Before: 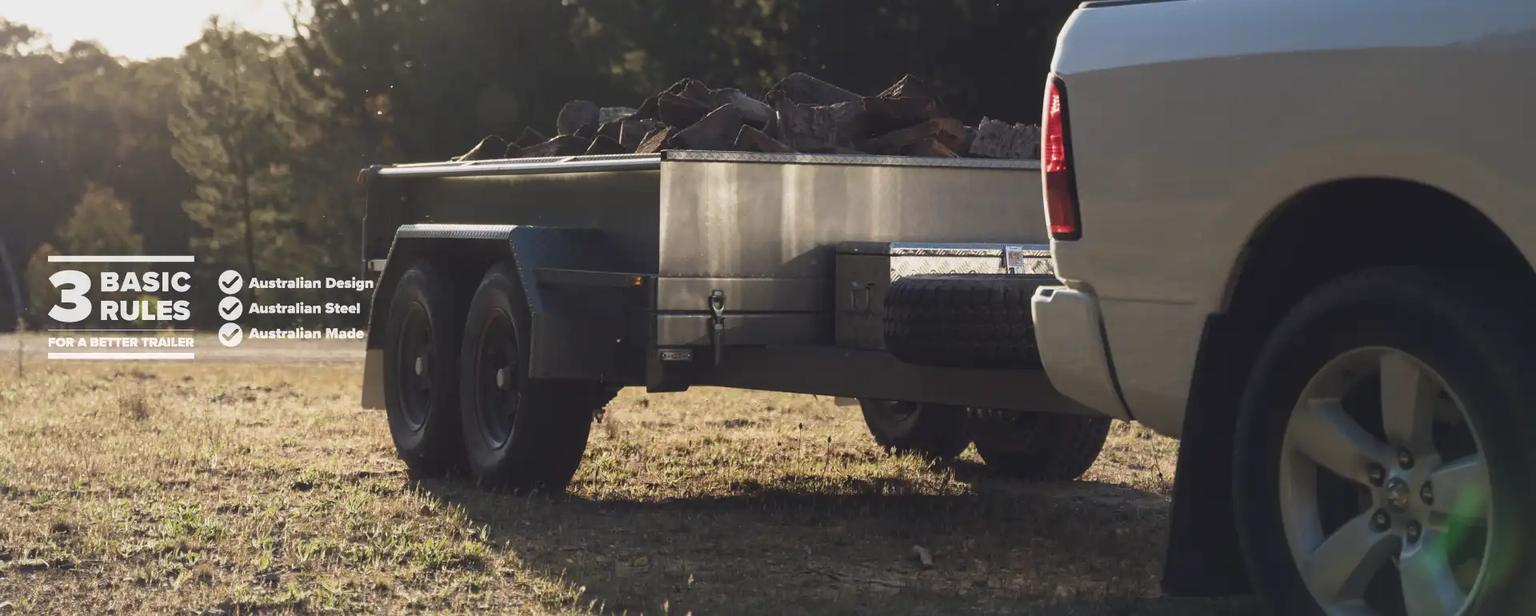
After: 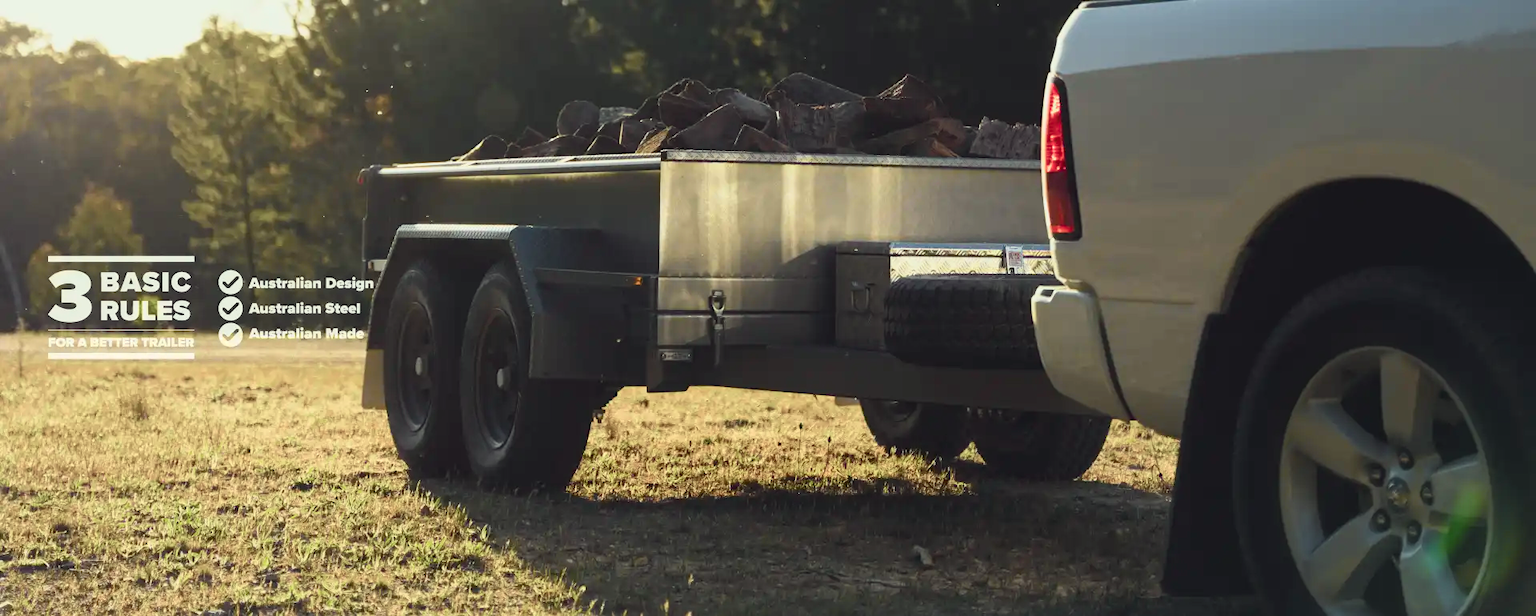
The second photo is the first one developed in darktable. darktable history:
tone curve: curves: ch0 [(0, 0) (0.058, 0.027) (0.214, 0.183) (0.304, 0.288) (0.522, 0.549) (0.658, 0.7) (0.741, 0.775) (0.844, 0.866) (0.986, 0.957)]; ch1 [(0, 0) (0.172, 0.123) (0.312, 0.296) (0.437, 0.429) (0.471, 0.469) (0.502, 0.5) (0.513, 0.515) (0.572, 0.603) (0.617, 0.653) (0.68, 0.724) (0.889, 0.924) (1, 1)]; ch2 [(0, 0) (0.411, 0.424) (0.489, 0.49) (0.502, 0.5) (0.517, 0.519) (0.549, 0.578) (0.604, 0.628) (0.693, 0.686) (1, 1)], color space Lab, independent channels, preserve colors none
exposure: exposure 0.188 EV, compensate highlight preservation false
color correction: highlights a* -4.36, highlights b* 6.79
